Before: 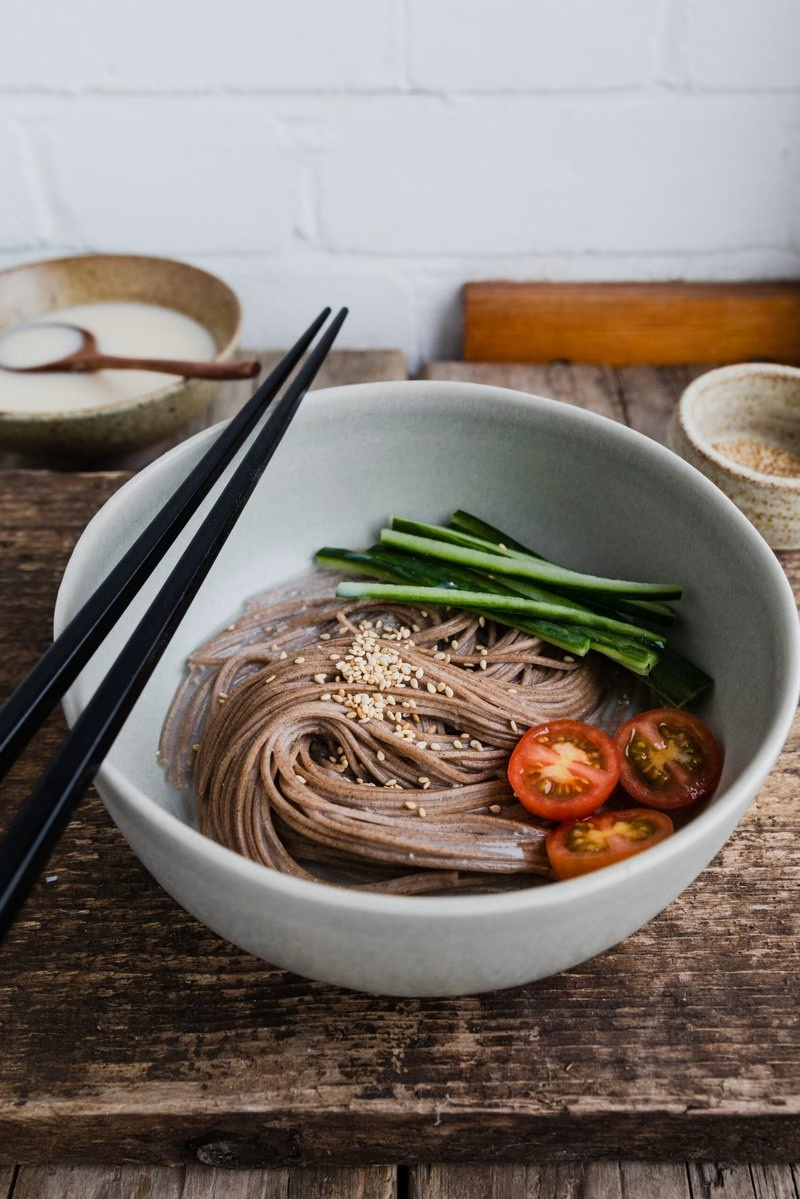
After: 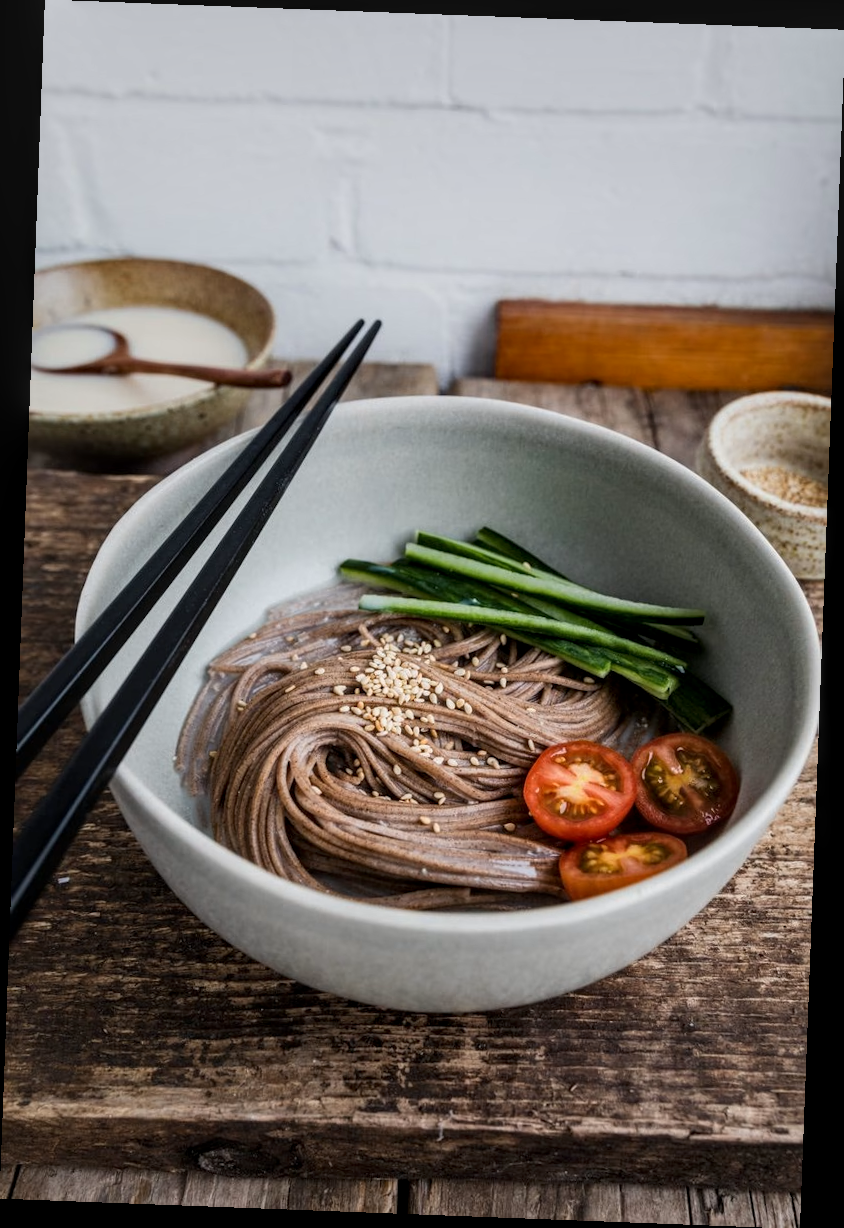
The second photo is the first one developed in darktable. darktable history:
local contrast: detail 130%
rotate and perspective: rotation 2.17°, automatic cropping off
